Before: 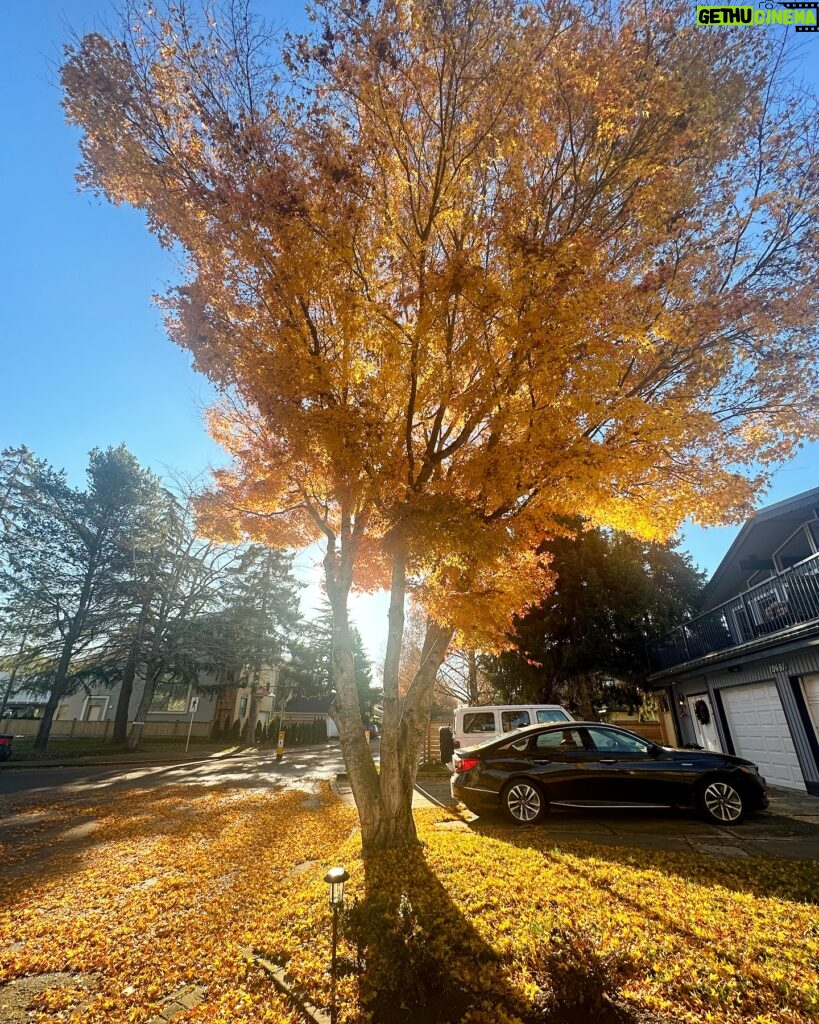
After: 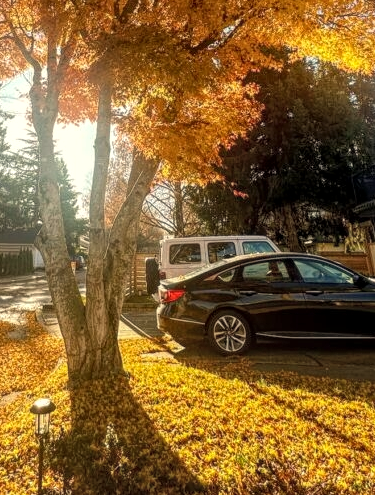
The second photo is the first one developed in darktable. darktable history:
white balance: red 1.045, blue 0.932
local contrast: highlights 74%, shadows 55%, detail 176%, midtone range 0.207
crop: left 35.976%, top 45.819%, right 18.162%, bottom 5.807%
